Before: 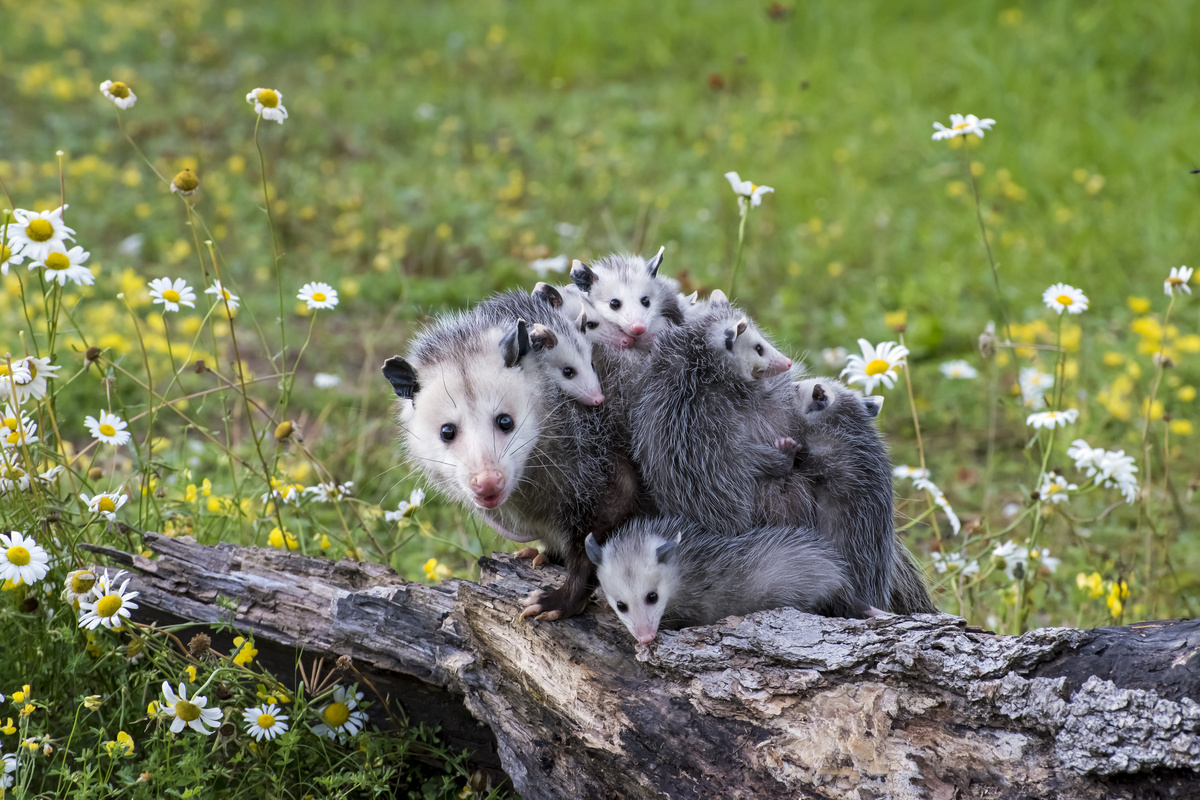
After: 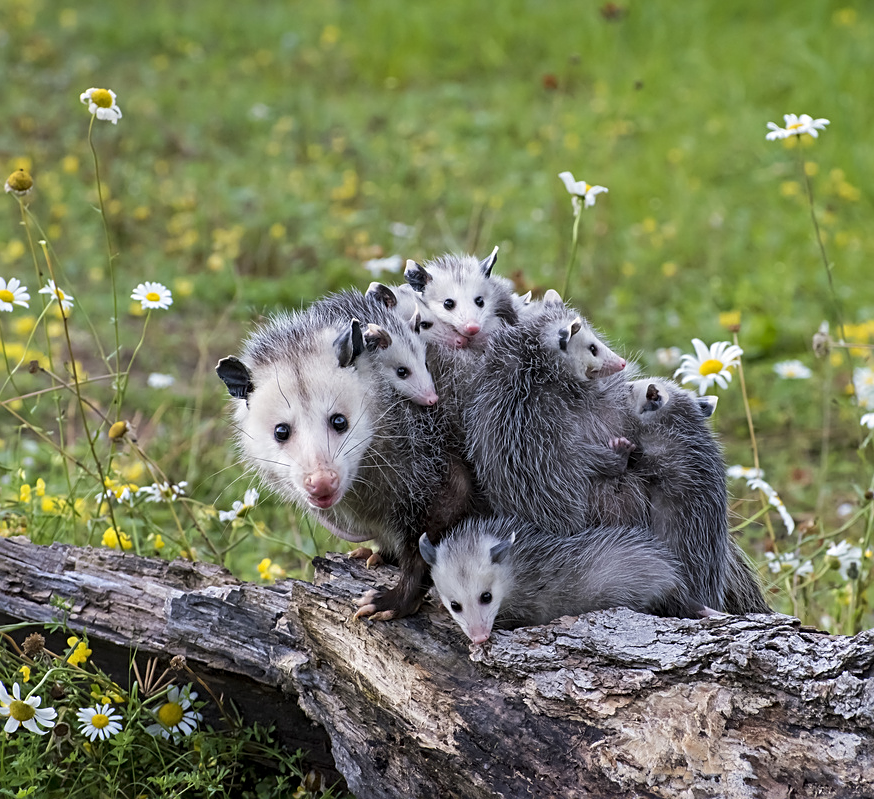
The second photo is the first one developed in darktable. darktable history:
crop: left 13.896%, top 0%, right 13.255%
sharpen: on, module defaults
